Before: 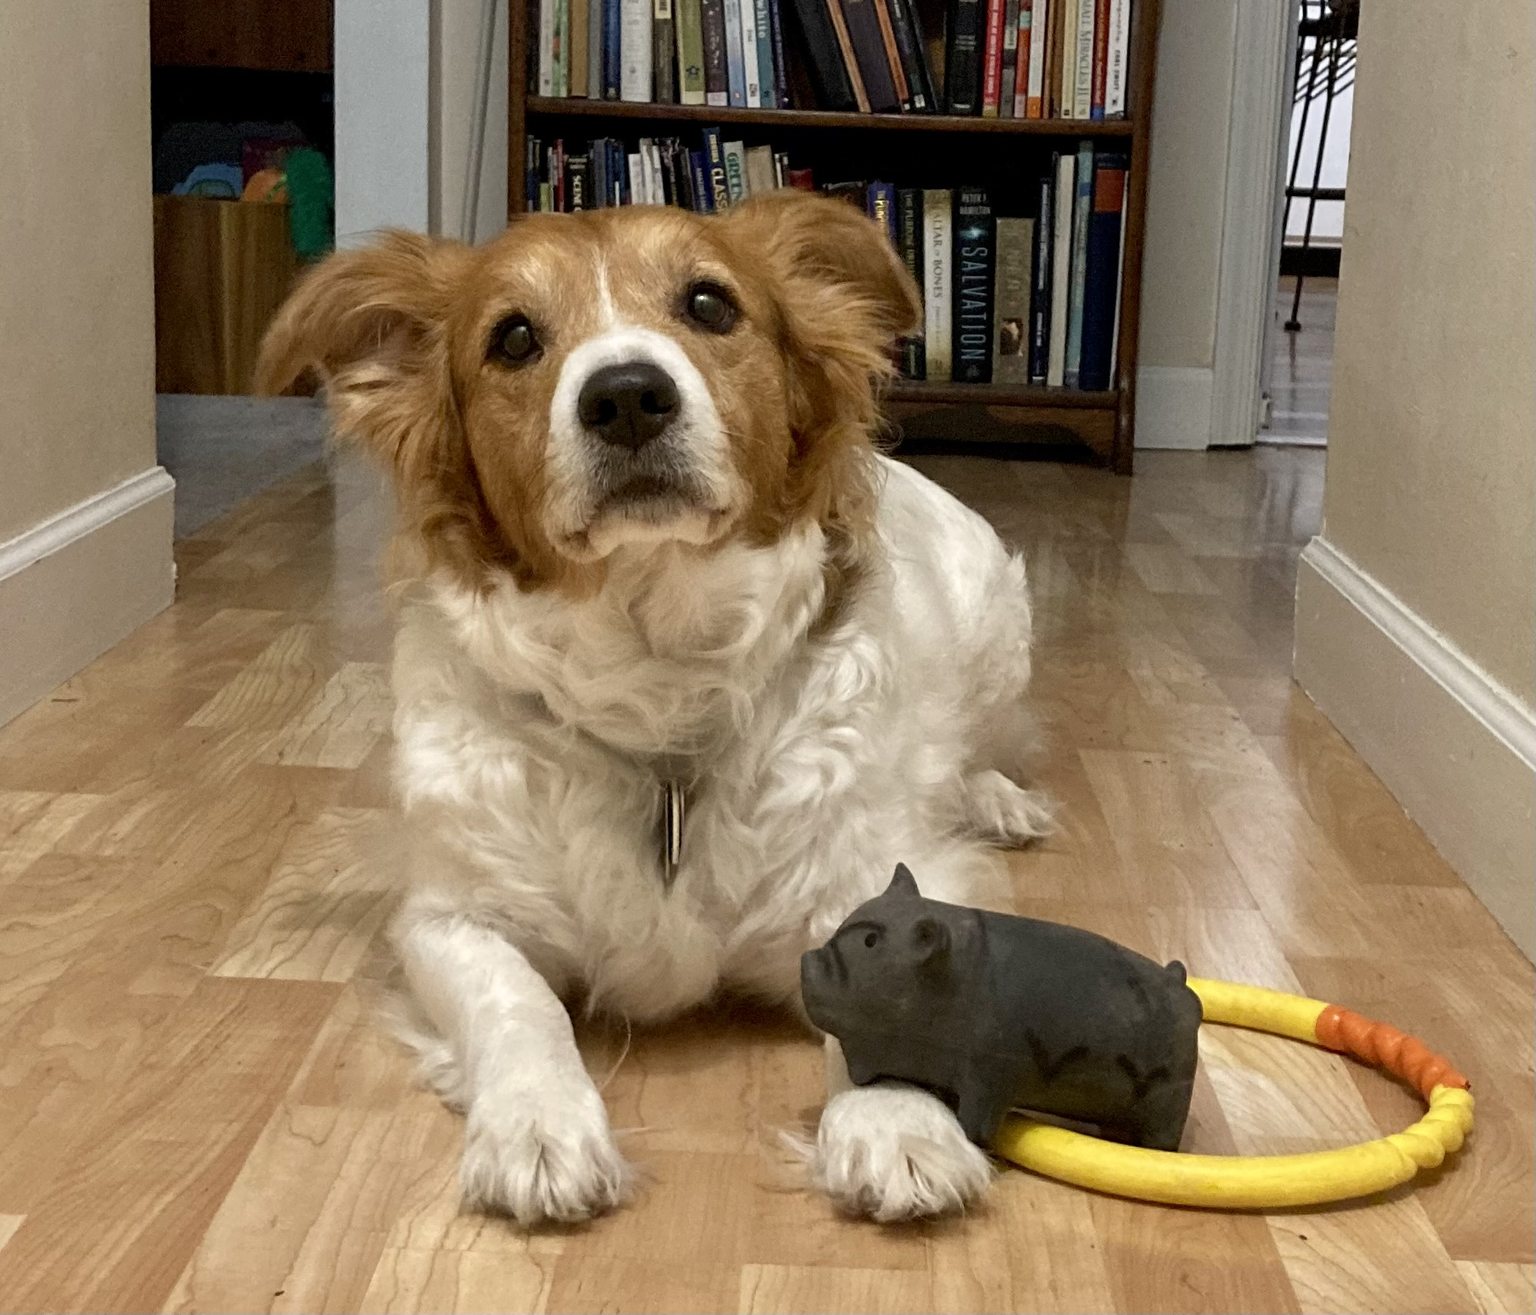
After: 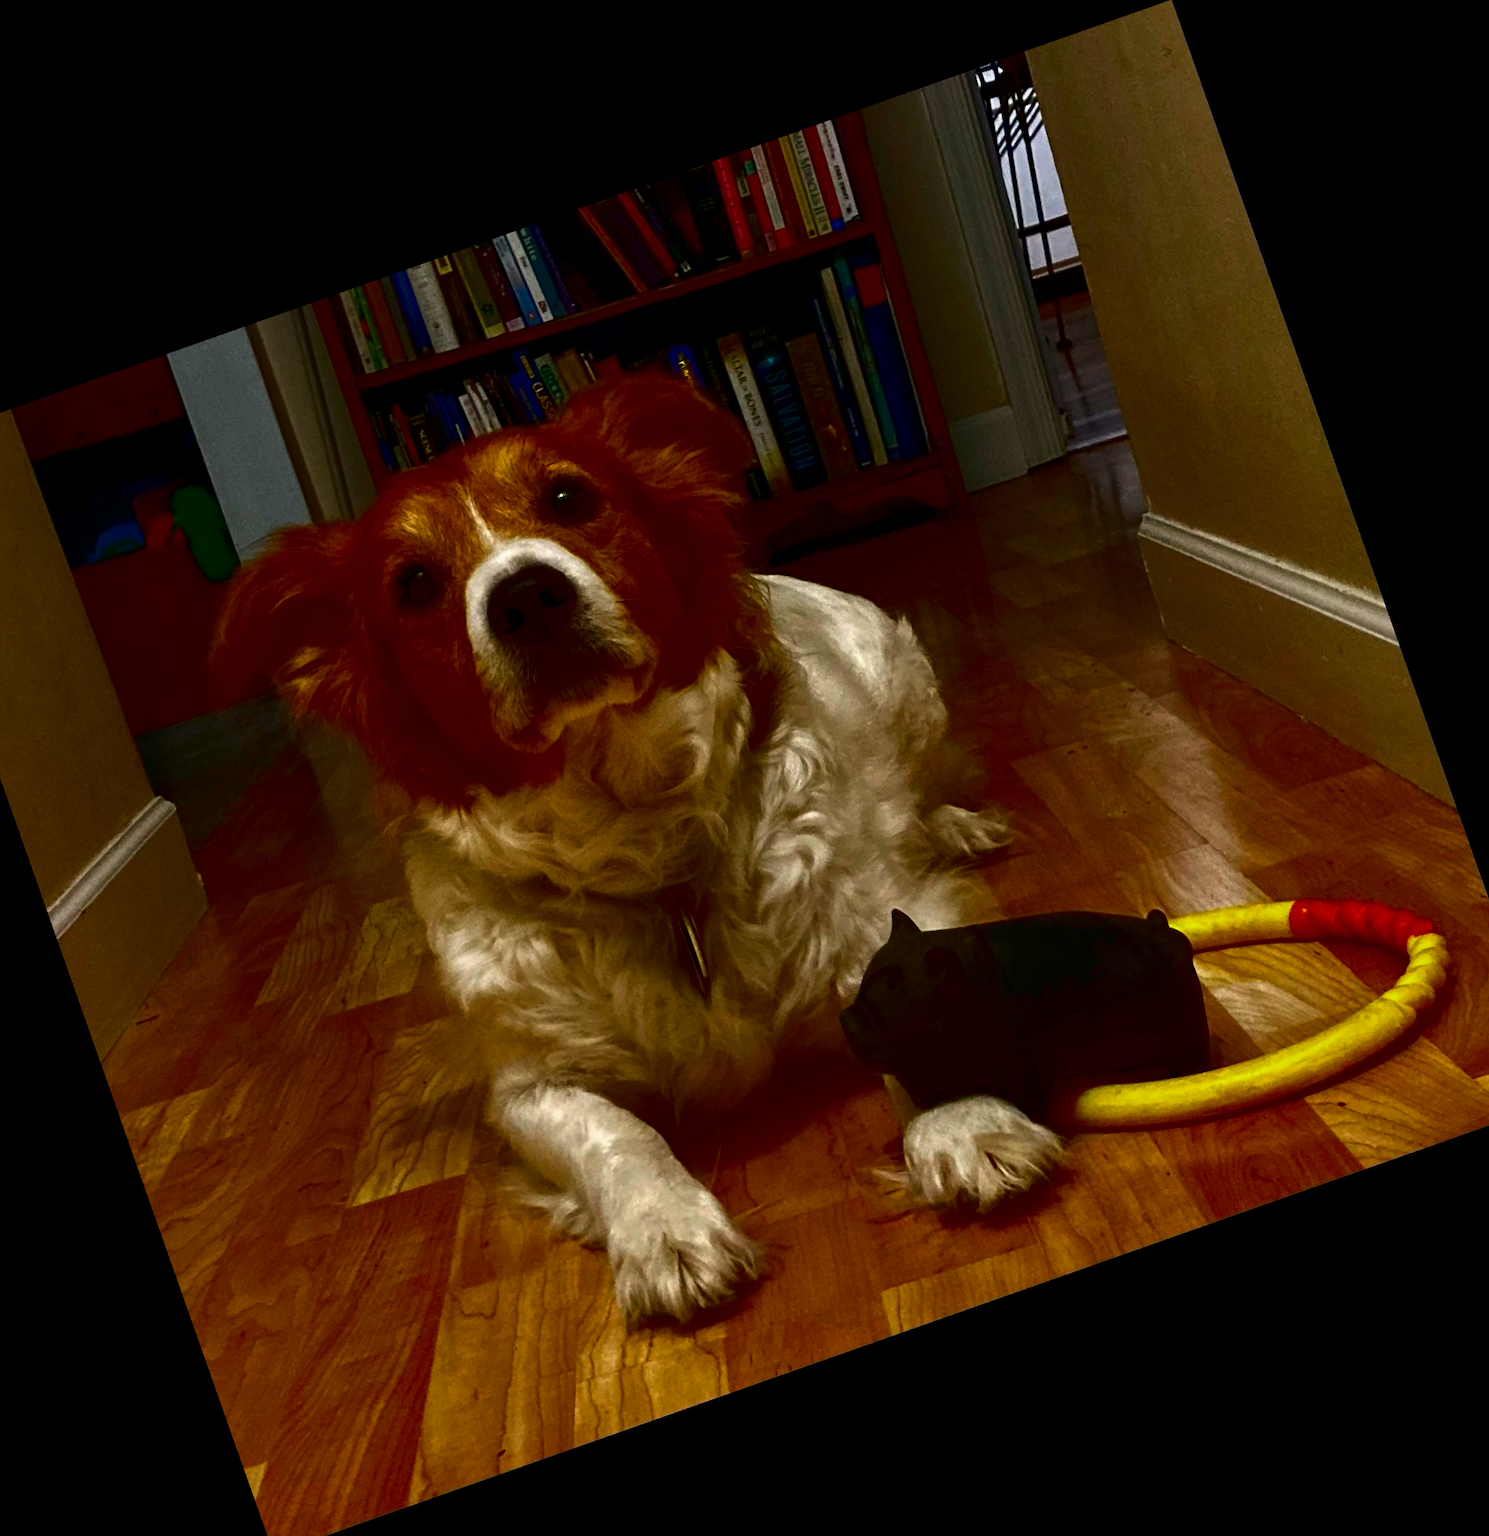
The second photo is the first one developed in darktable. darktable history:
crop and rotate: angle 19.43°, left 6.812%, right 4.125%, bottom 1.087%
contrast brightness saturation: brightness -1, saturation 1
